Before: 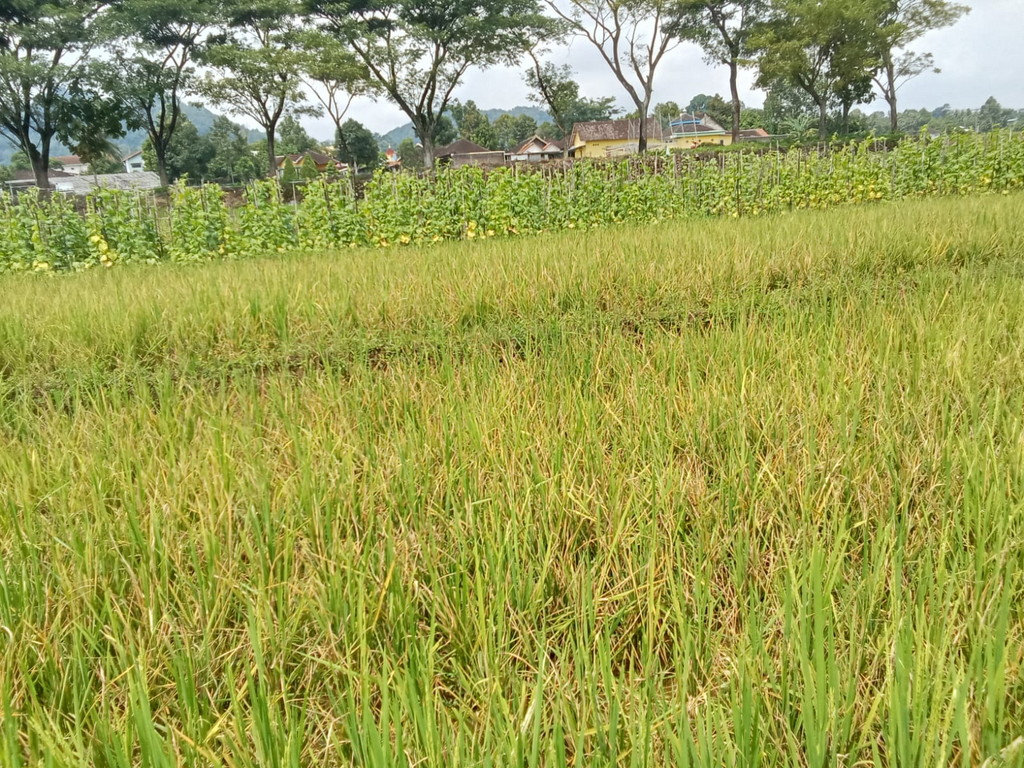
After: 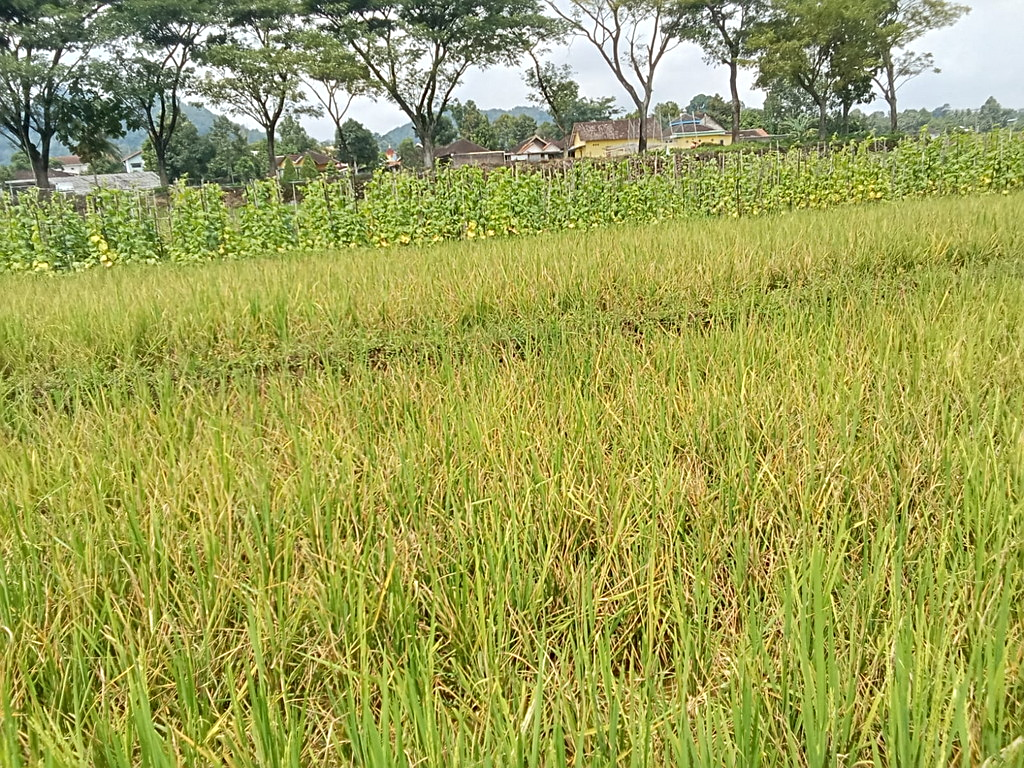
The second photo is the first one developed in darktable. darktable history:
shadows and highlights: radius 93.07, shadows -14.46, white point adjustment 0.23, highlights 31.48, compress 48.23%, highlights color adjustment 52.79%, soften with gaussian
sharpen: on, module defaults
